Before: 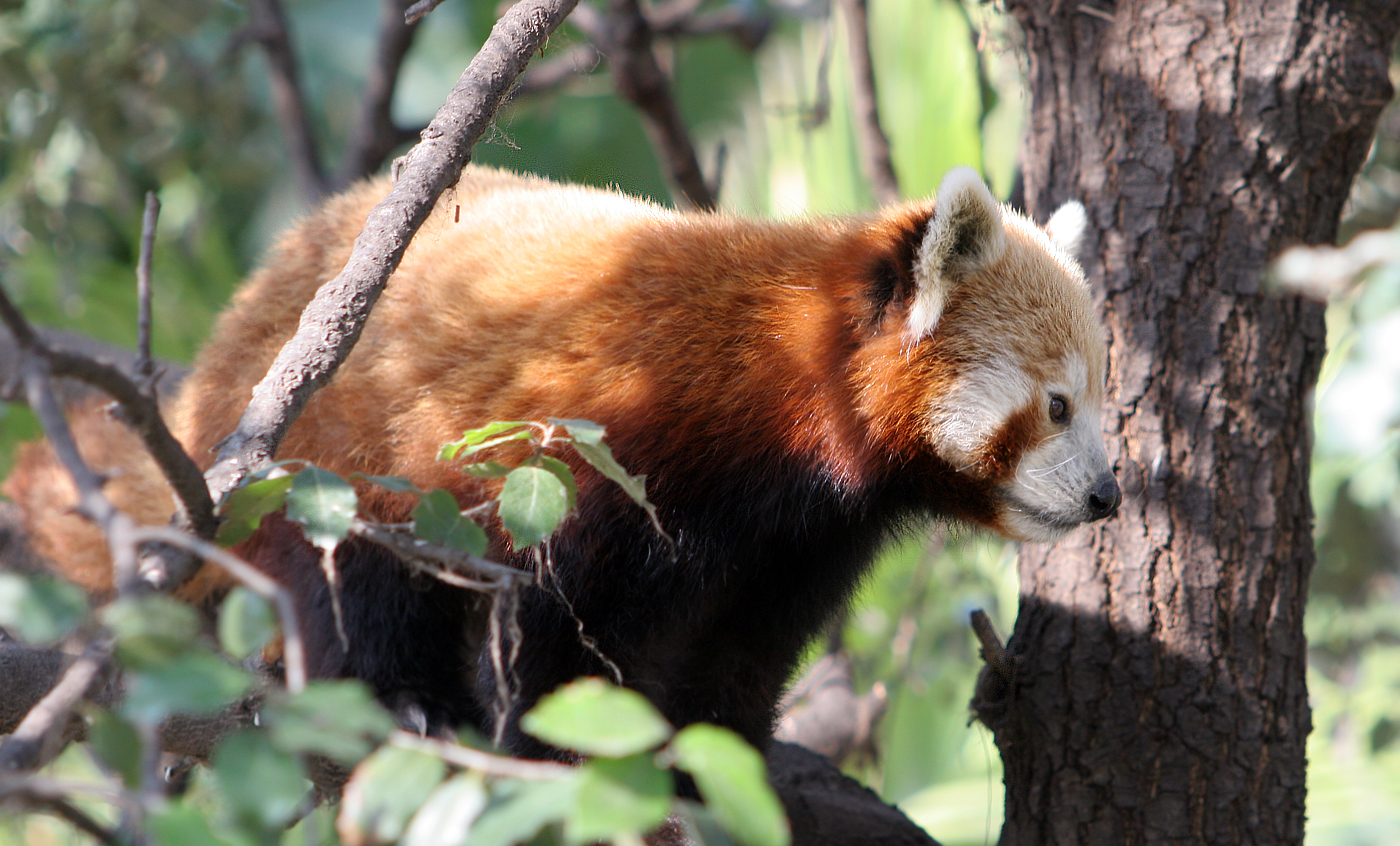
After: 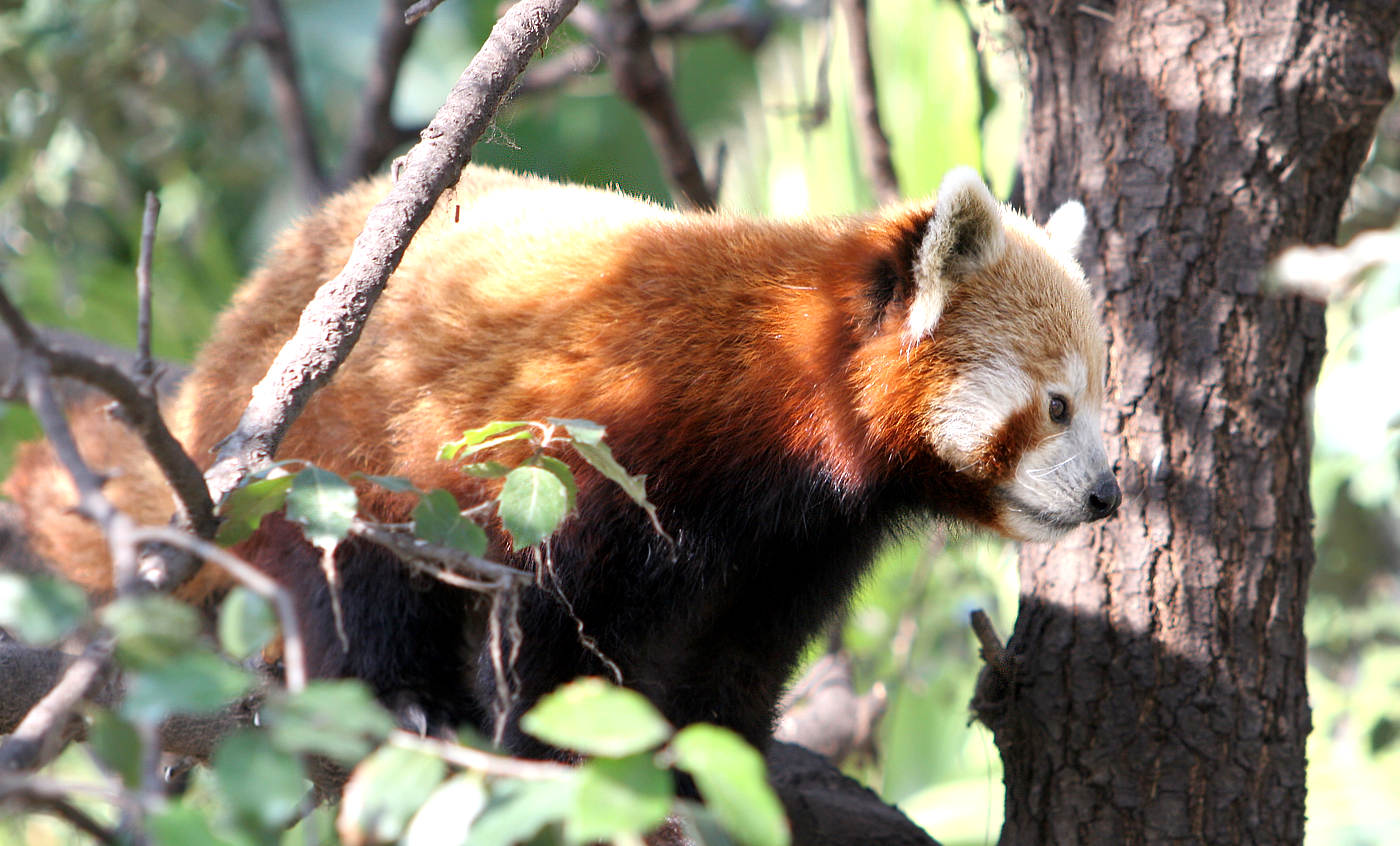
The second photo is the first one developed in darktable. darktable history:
shadows and highlights: shadows 32.83, highlights -47.7, soften with gaussian
exposure: black level correction 0.001, exposure 0.5 EV, compensate exposure bias true, compensate highlight preservation false
